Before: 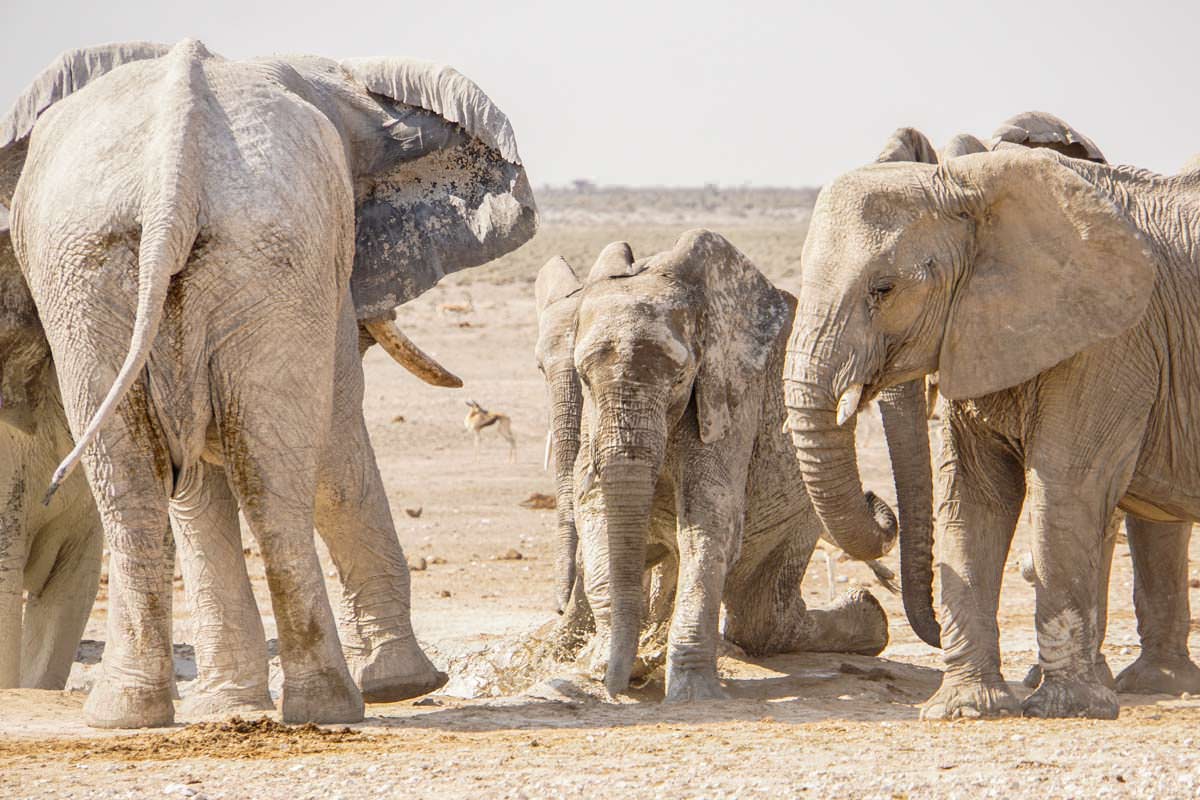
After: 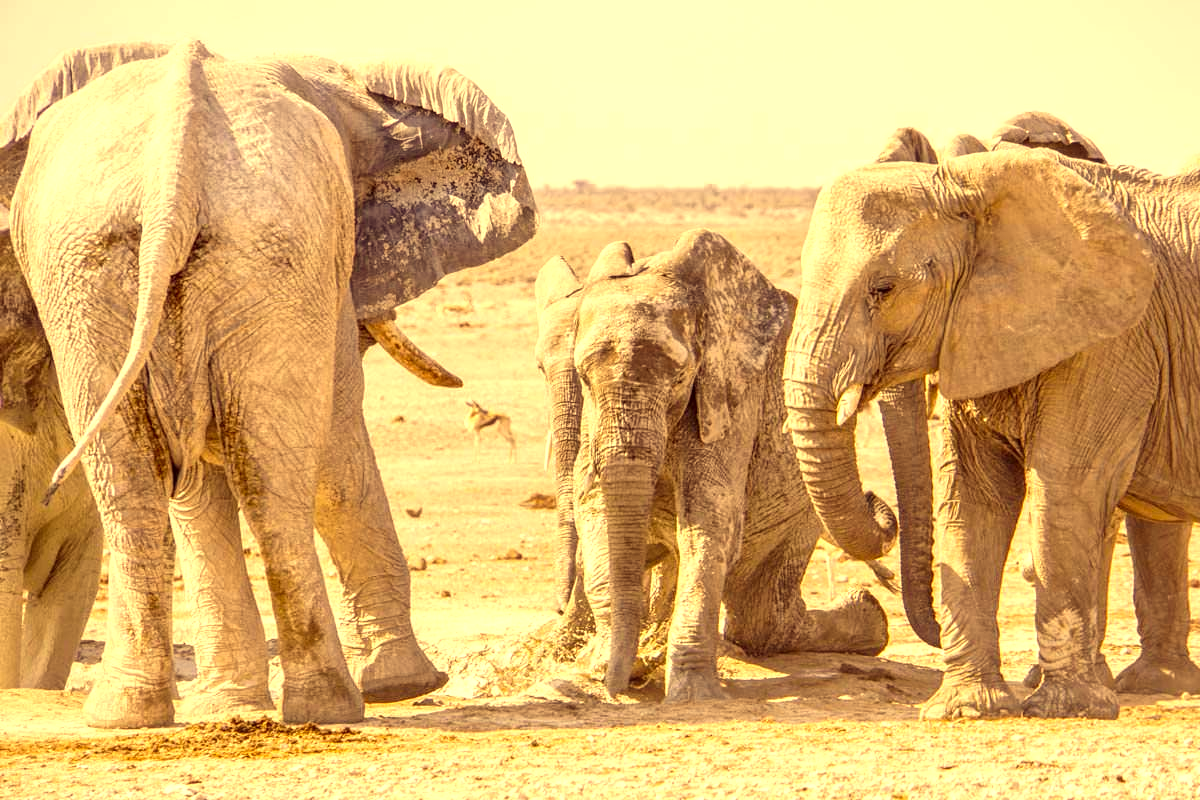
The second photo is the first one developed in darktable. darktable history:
exposure: black level correction 0, exposure 0.498 EV, compensate exposure bias true, compensate highlight preservation false
local contrast: on, module defaults
color correction: highlights a* 10.15, highlights b* 38.54, shadows a* 14.15, shadows b* 3.23
